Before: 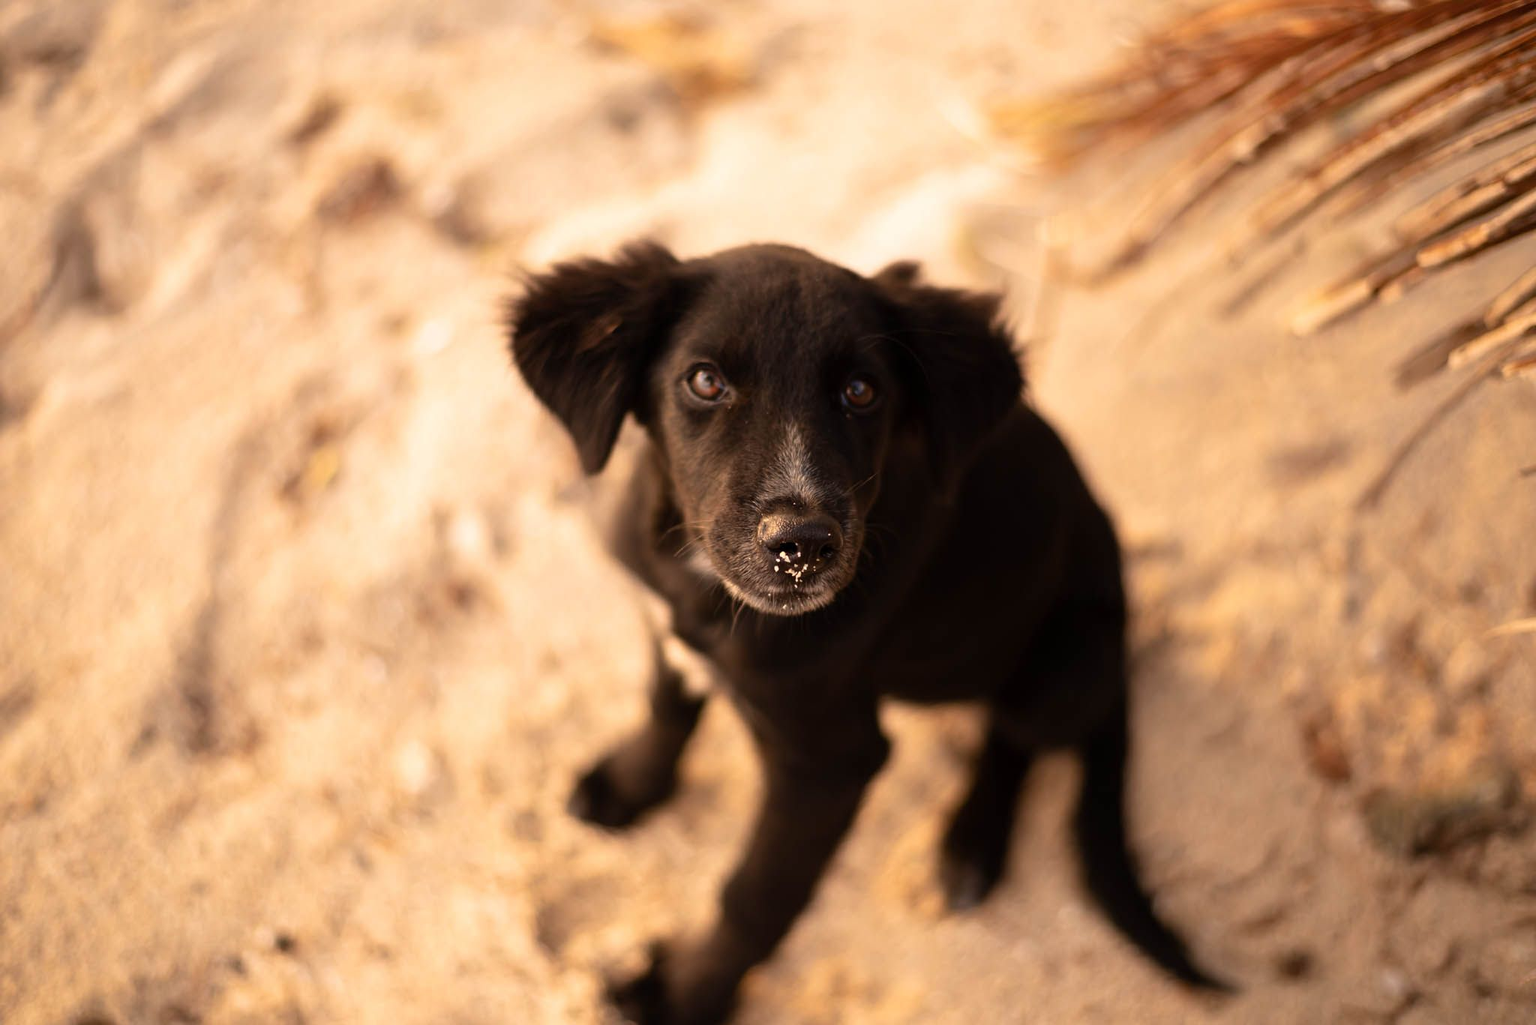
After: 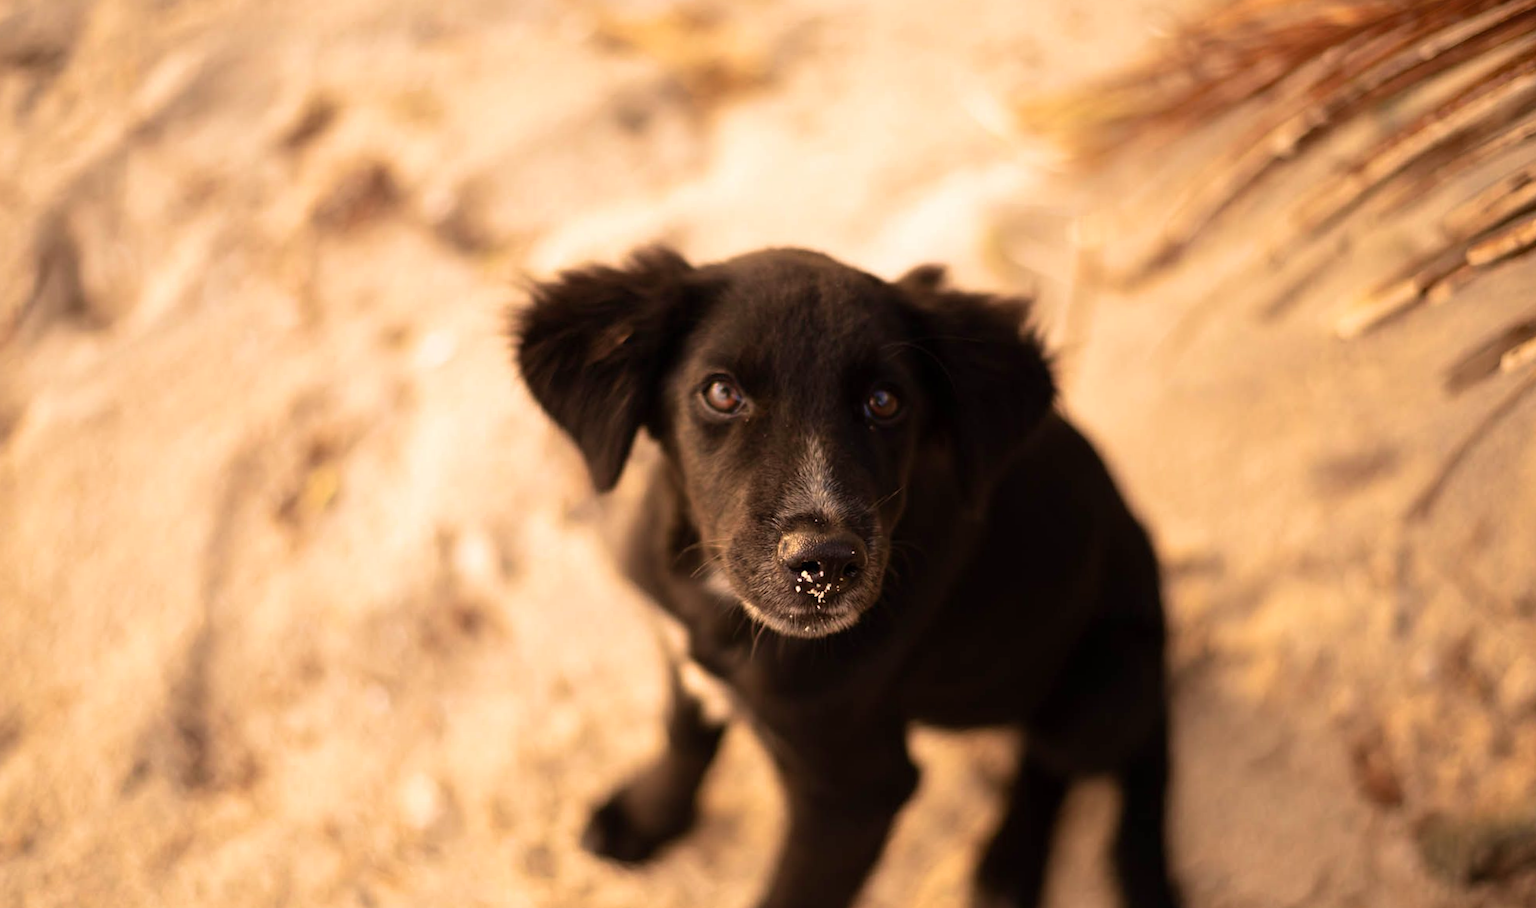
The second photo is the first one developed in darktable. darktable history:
crop and rotate: angle 0.593°, left 0.359%, right 2.837%, bottom 14.205%
velvia: on, module defaults
